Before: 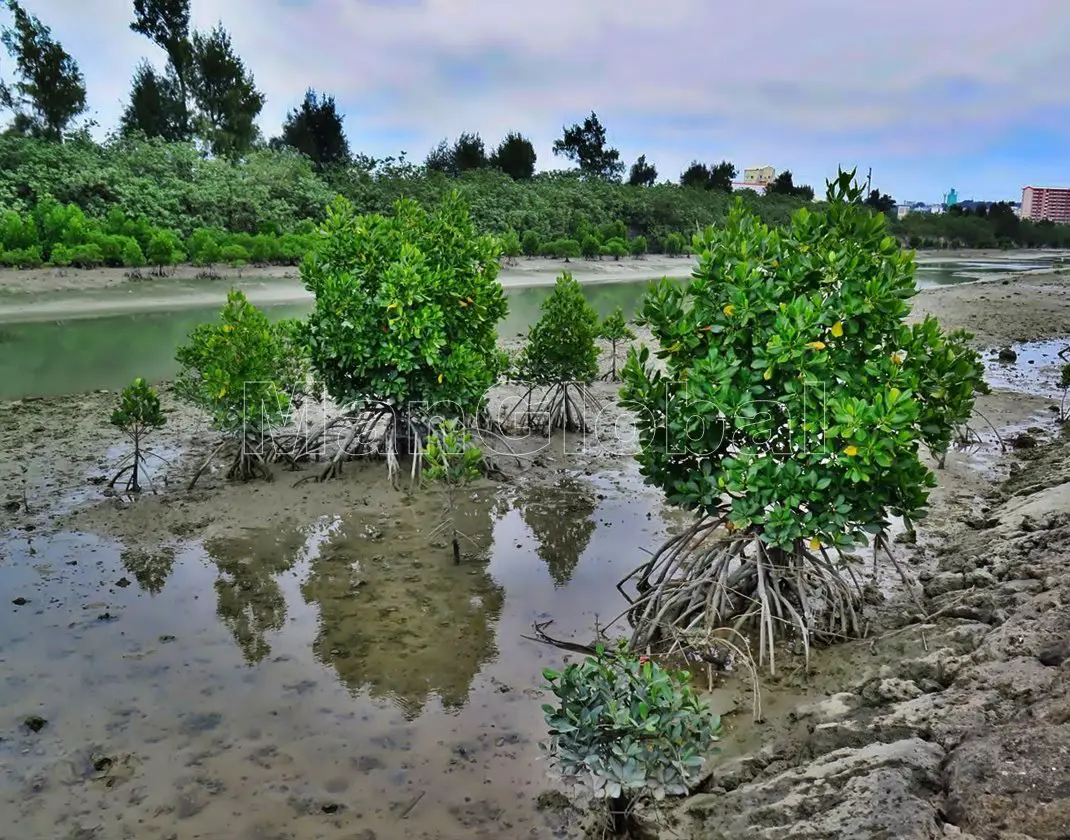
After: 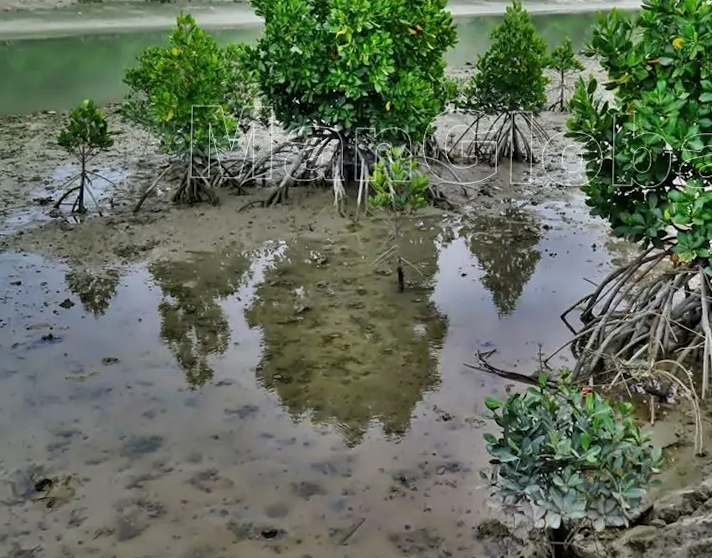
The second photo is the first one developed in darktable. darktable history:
crop and rotate: angle -1.08°, left 3.902%, top 31.884%, right 27.923%
local contrast: highlights 107%, shadows 99%, detail 120%, midtone range 0.2
